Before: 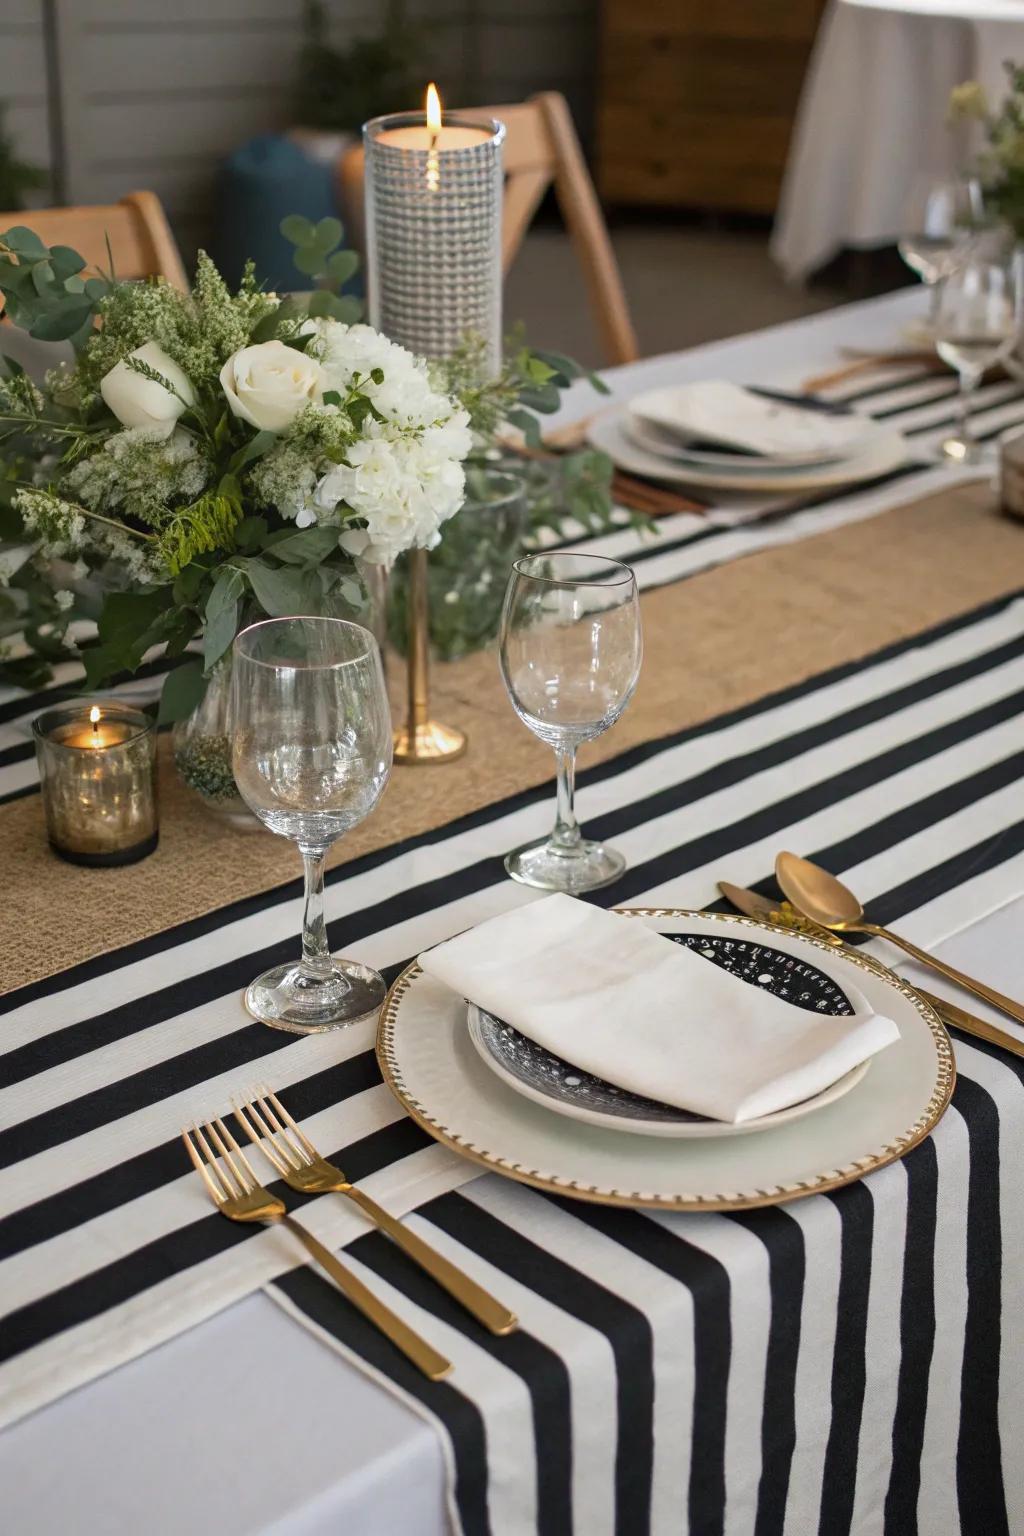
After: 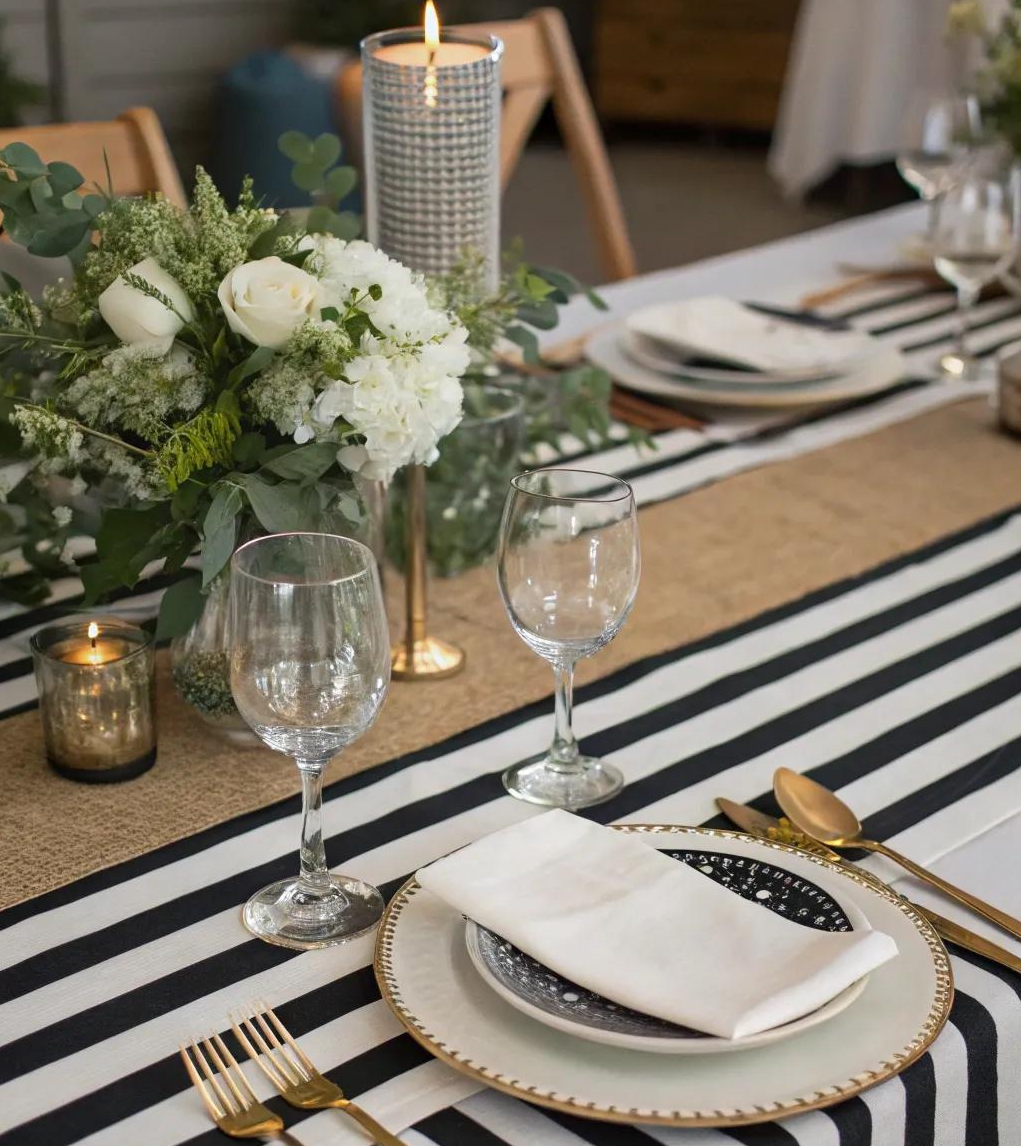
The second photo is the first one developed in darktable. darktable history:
crop: left 0.281%, top 5.479%, bottom 19.865%
